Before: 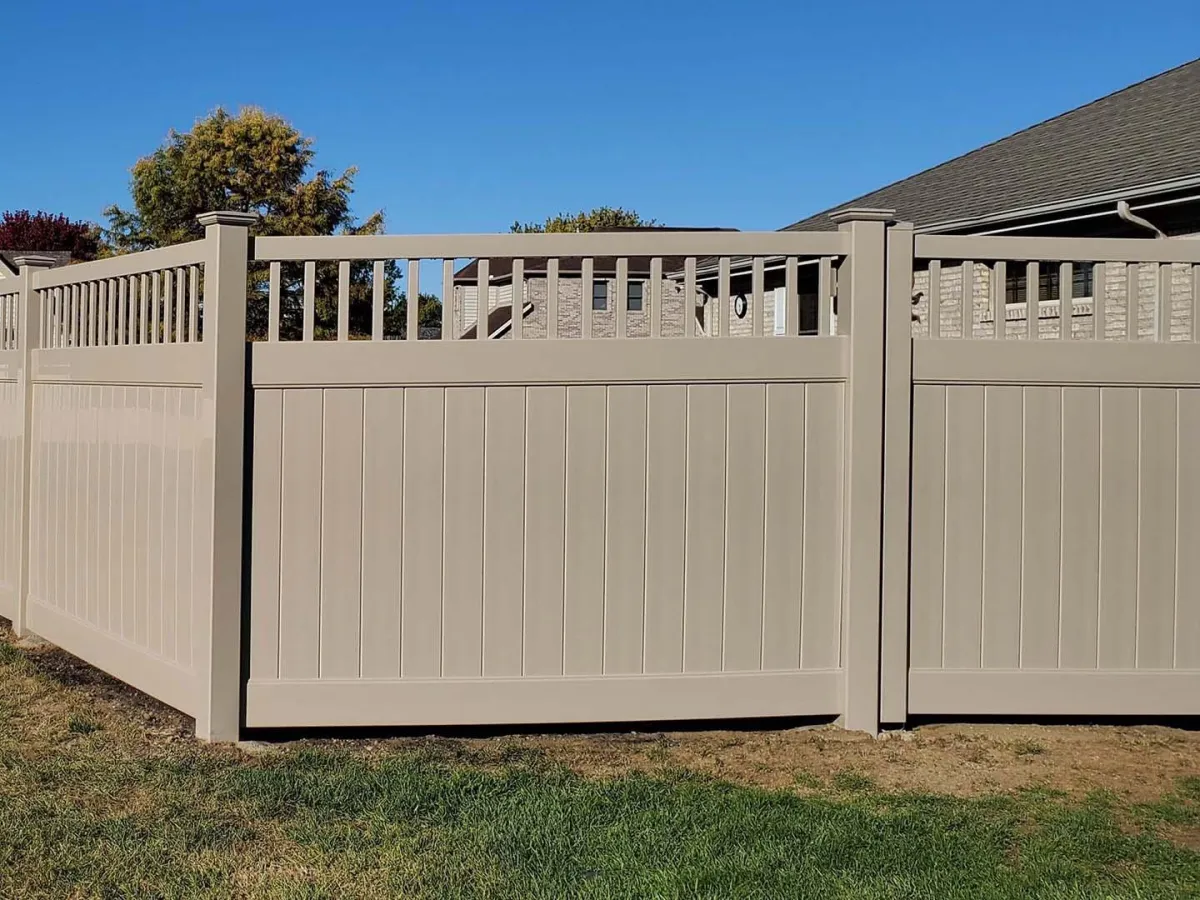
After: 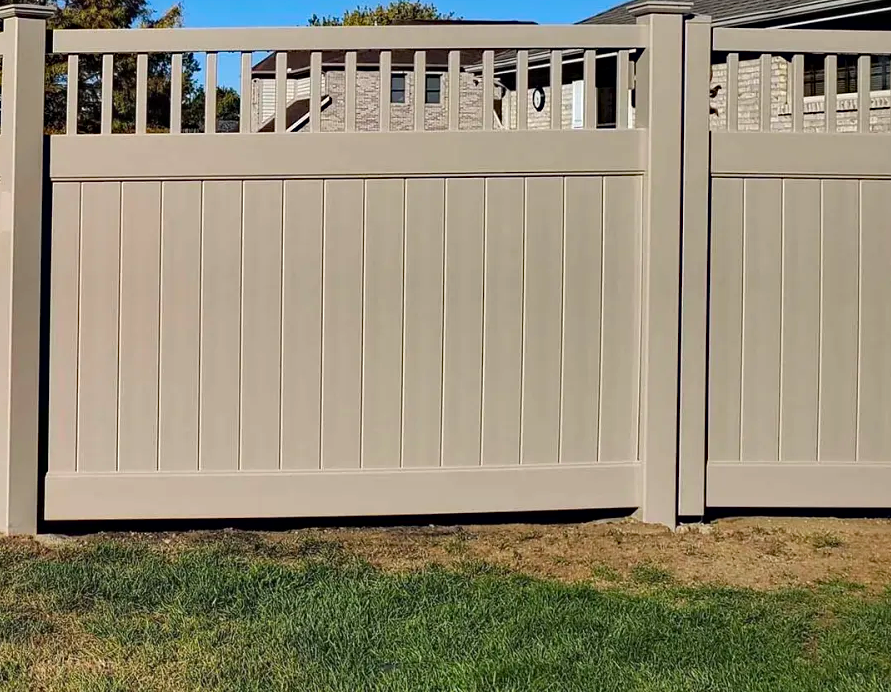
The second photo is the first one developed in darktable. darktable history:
crop: left 16.877%, top 23.046%, right 8.841%
contrast brightness saturation: saturation 0.126
haze removal: compatibility mode true, adaptive false
exposure: exposure 0.202 EV, compensate highlight preservation false
